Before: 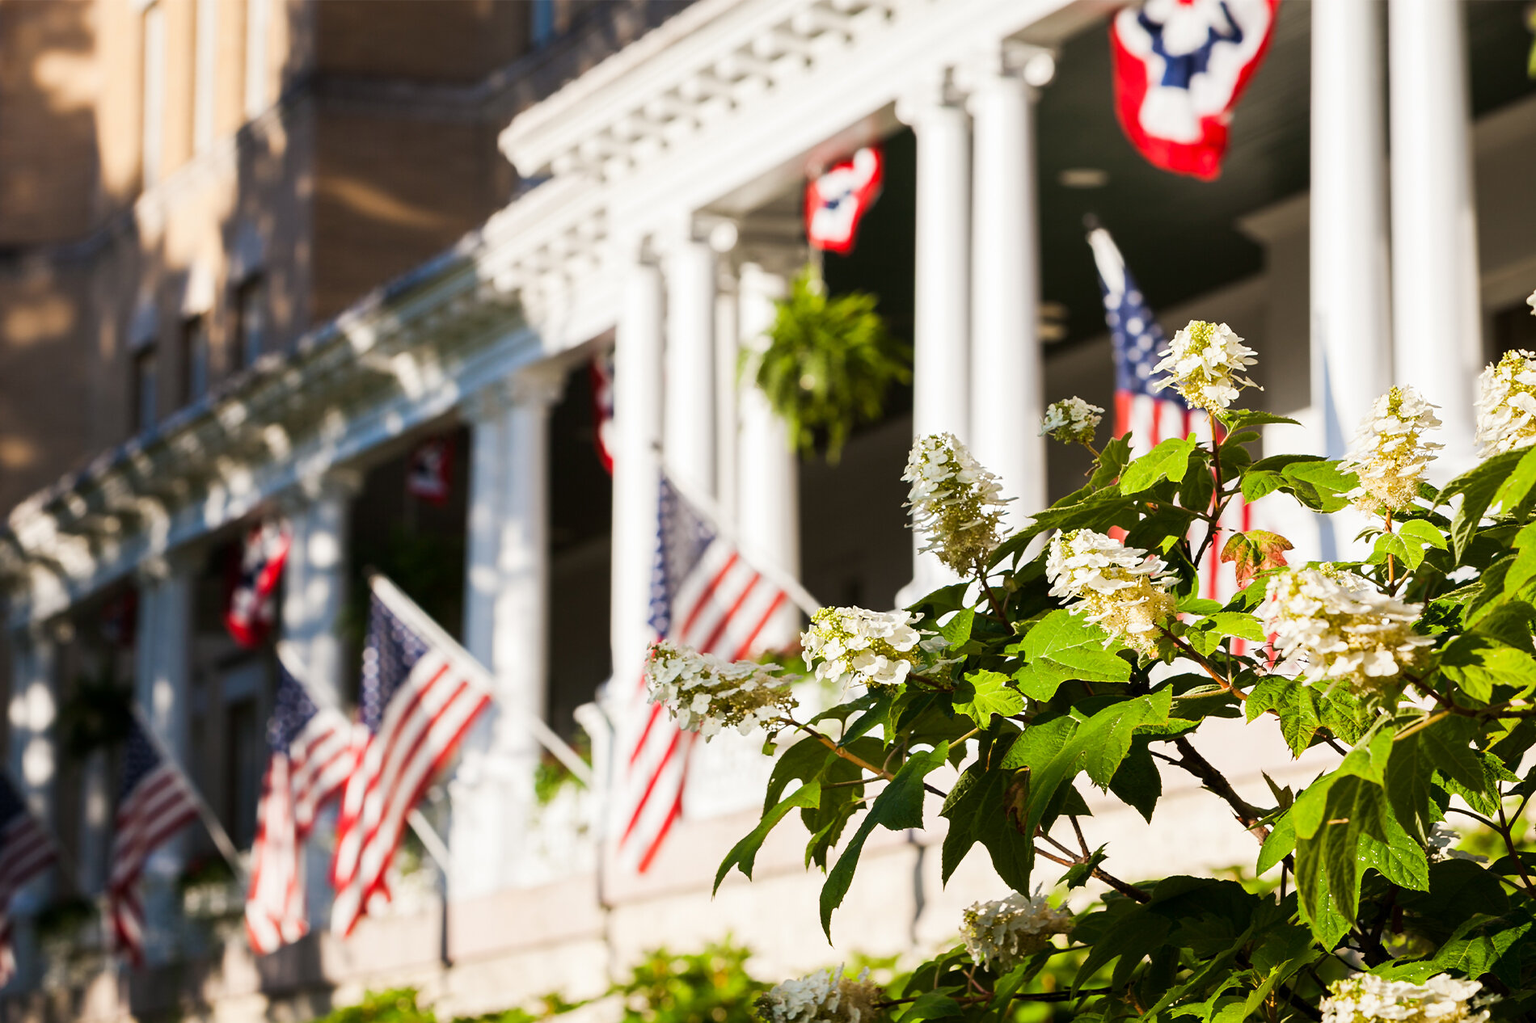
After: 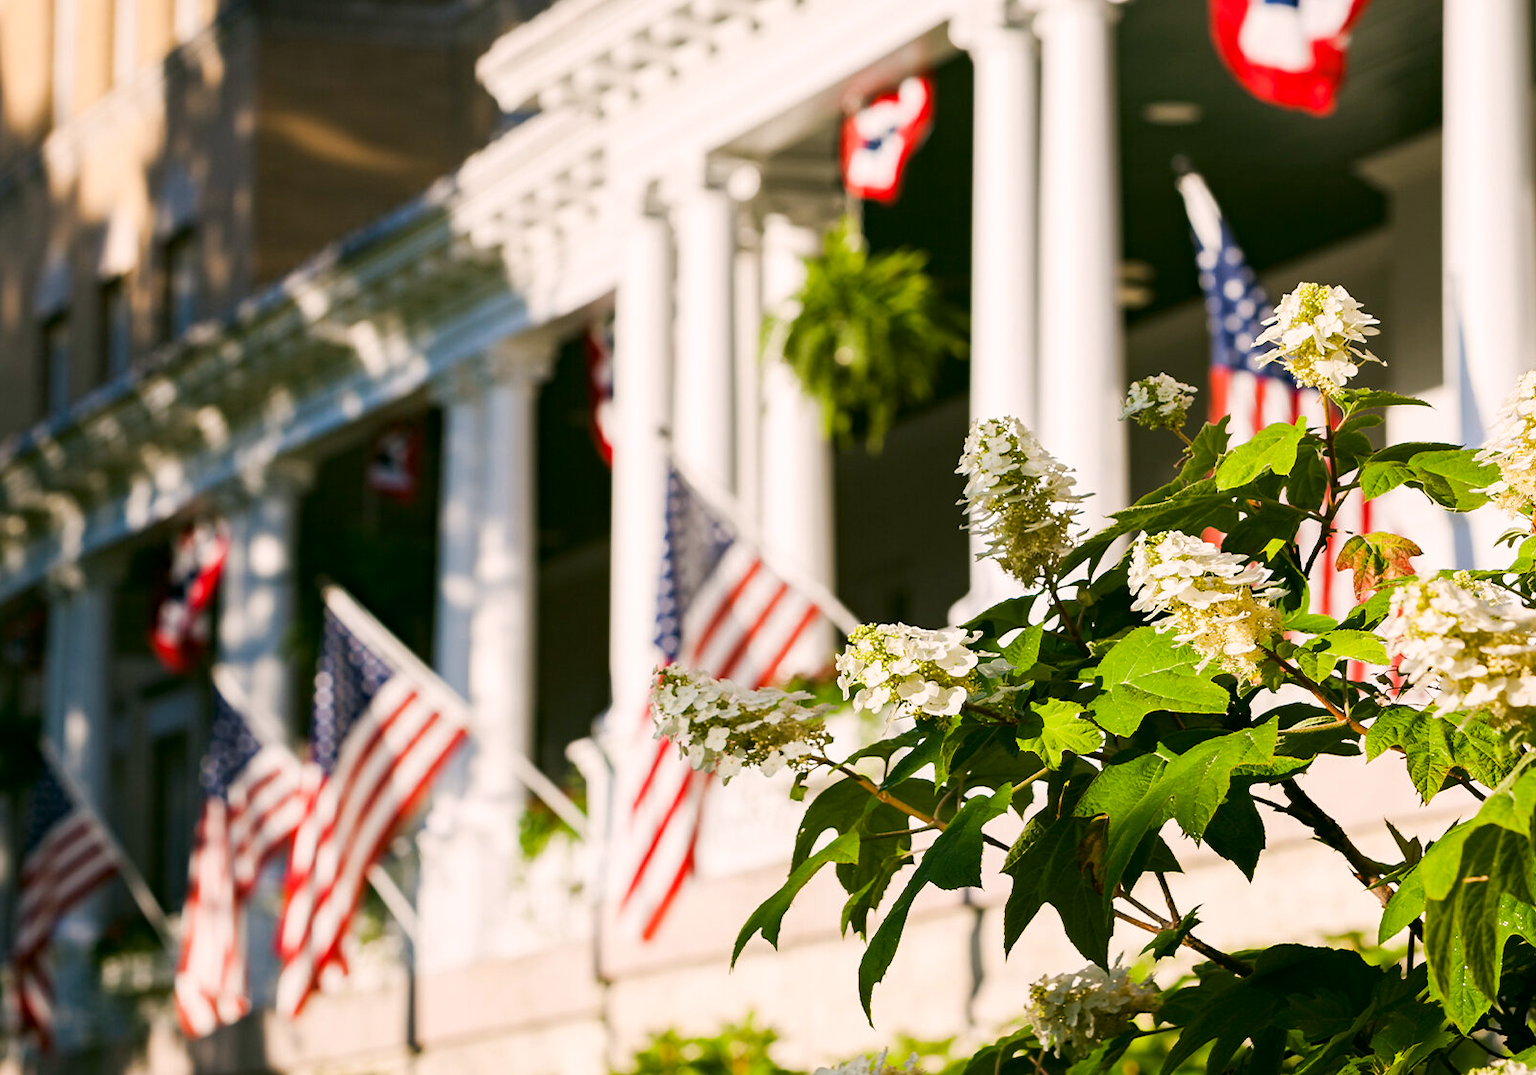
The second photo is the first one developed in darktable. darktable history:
color correction: highlights a* 4.02, highlights b* 4.98, shadows a* -7.55, shadows b* 4.98
crop: left 6.446%, top 8.188%, right 9.538%, bottom 3.548%
white balance: red 1.004, blue 1.024
haze removal: compatibility mode true, adaptive false
